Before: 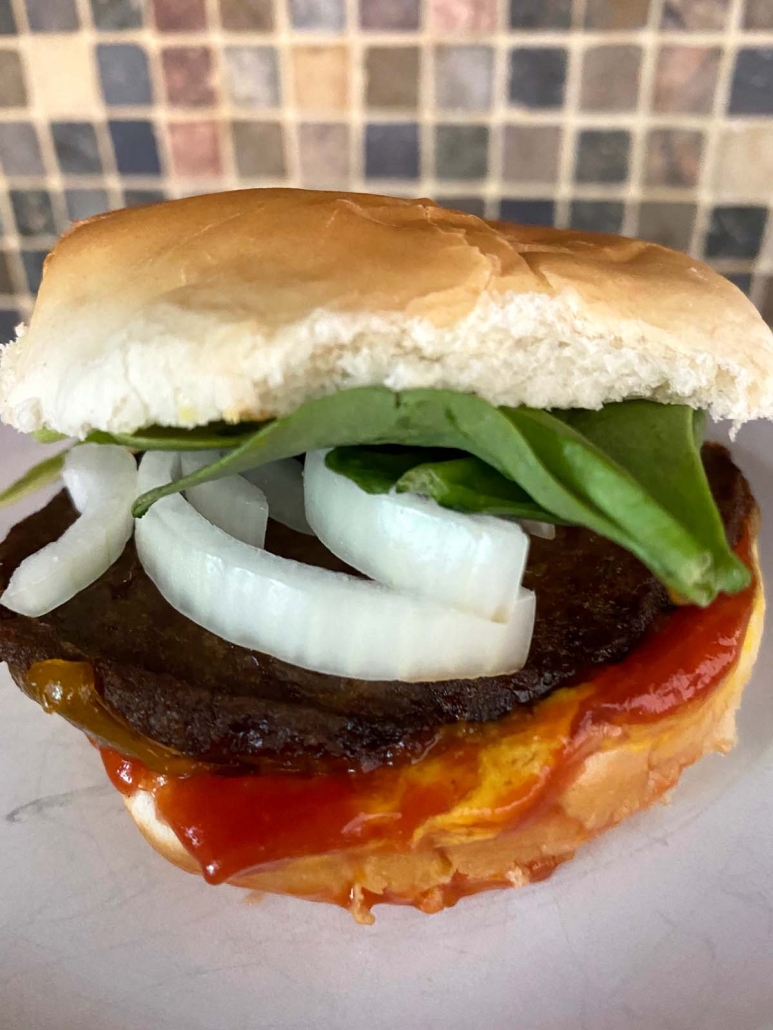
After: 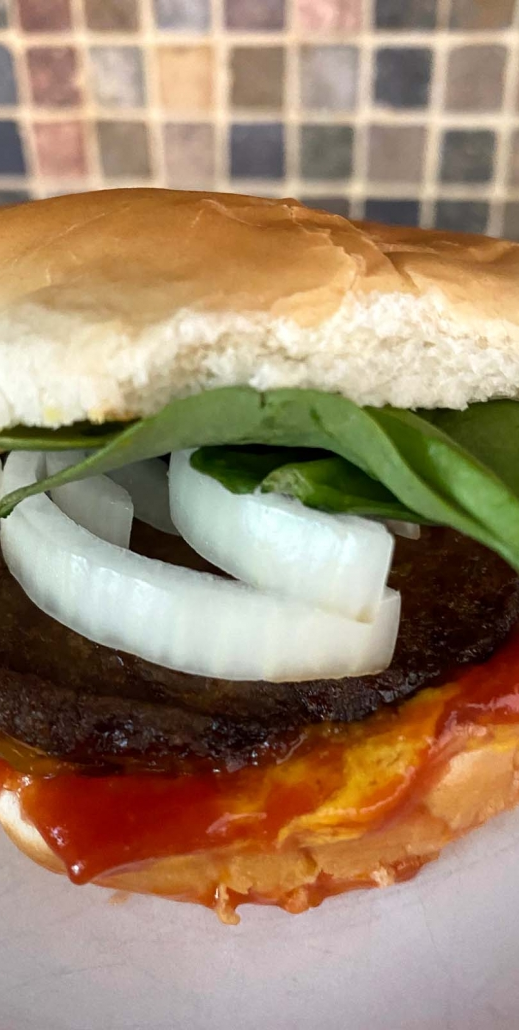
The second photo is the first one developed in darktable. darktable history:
exposure: compensate highlight preservation false
crop and rotate: left 17.526%, right 15.324%
